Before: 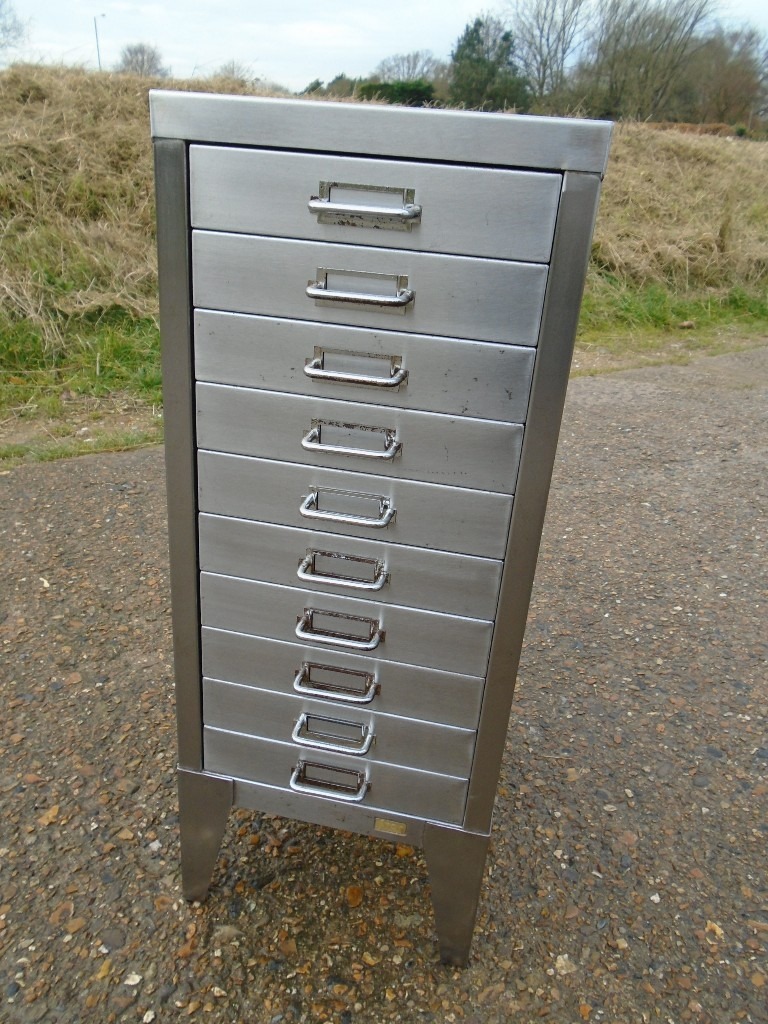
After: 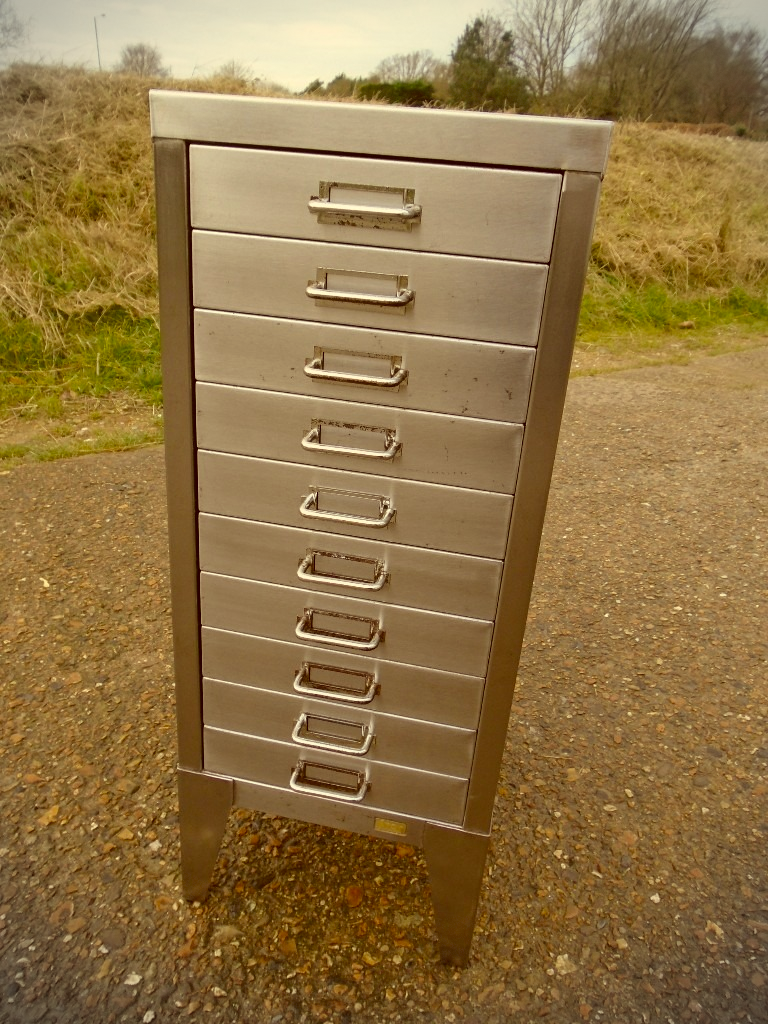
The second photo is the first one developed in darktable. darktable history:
color correction: highlights a* 1.12, highlights b* 24.26, shadows a* 15.58, shadows b* 24.26
vignetting: dithering 8-bit output, unbound false
exposure: compensate highlight preservation false
tone equalizer: on, module defaults
